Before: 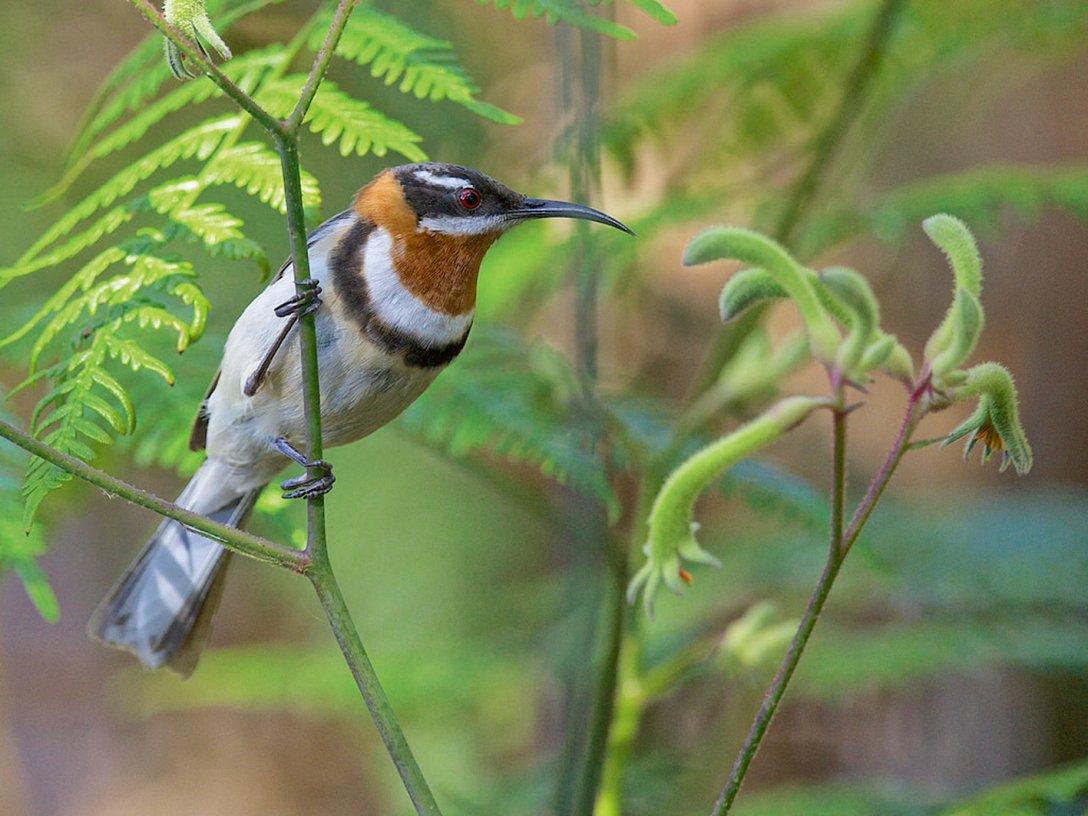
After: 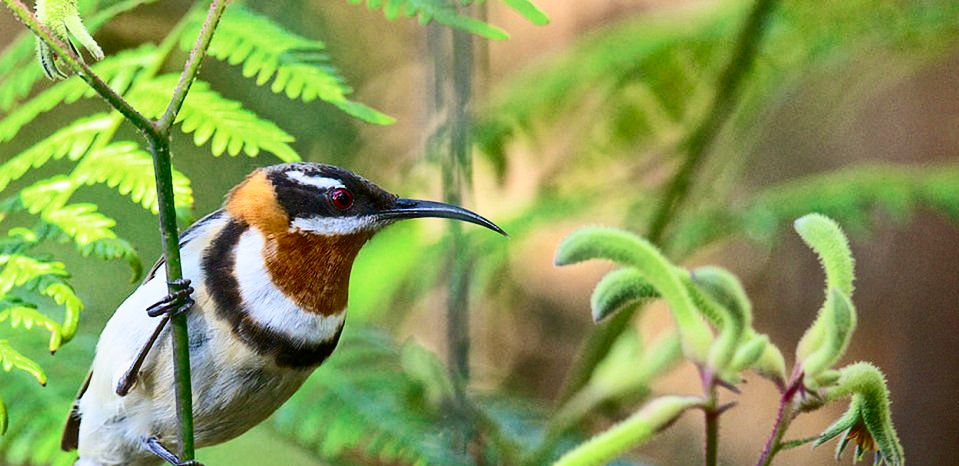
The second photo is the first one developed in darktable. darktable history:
contrast brightness saturation: contrast 0.4, brightness 0.05, saturation 0.25
crop and rotate: left 11.812%, bottom 42.776%
